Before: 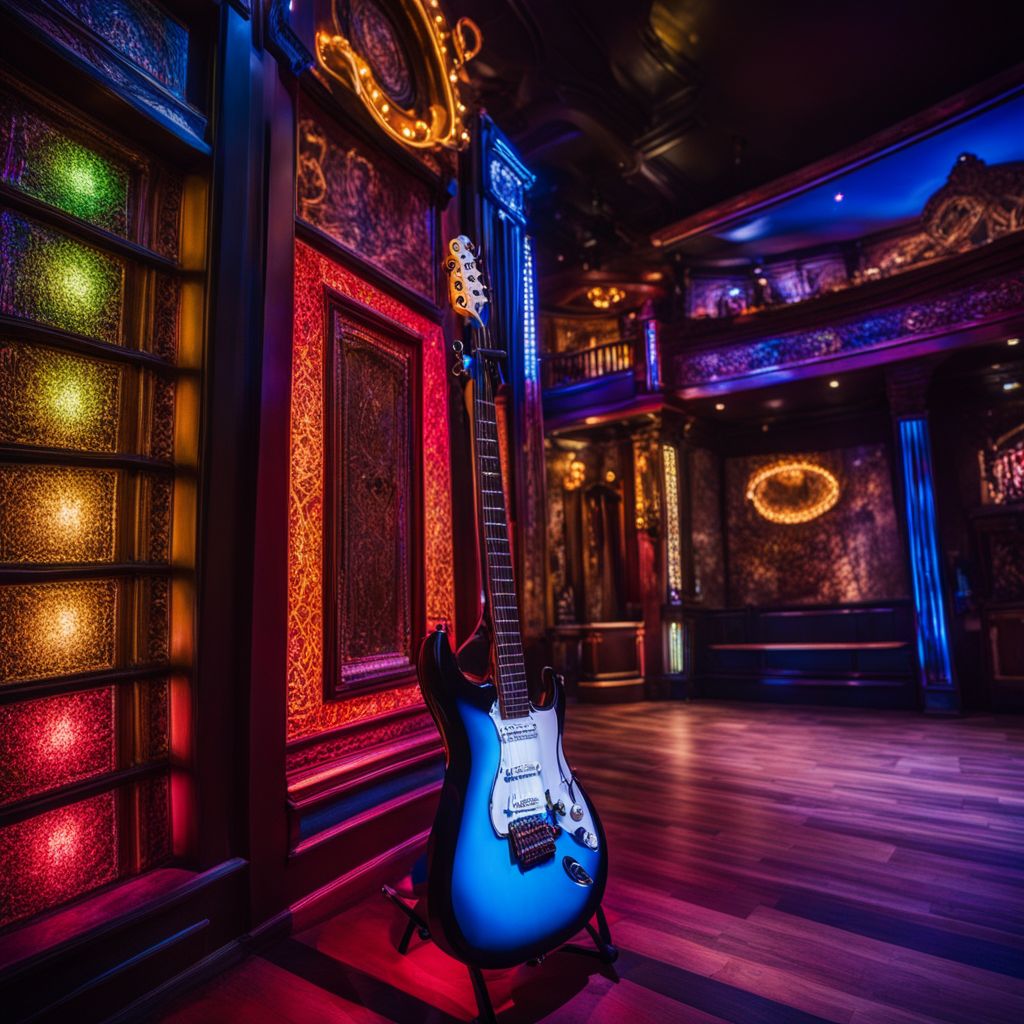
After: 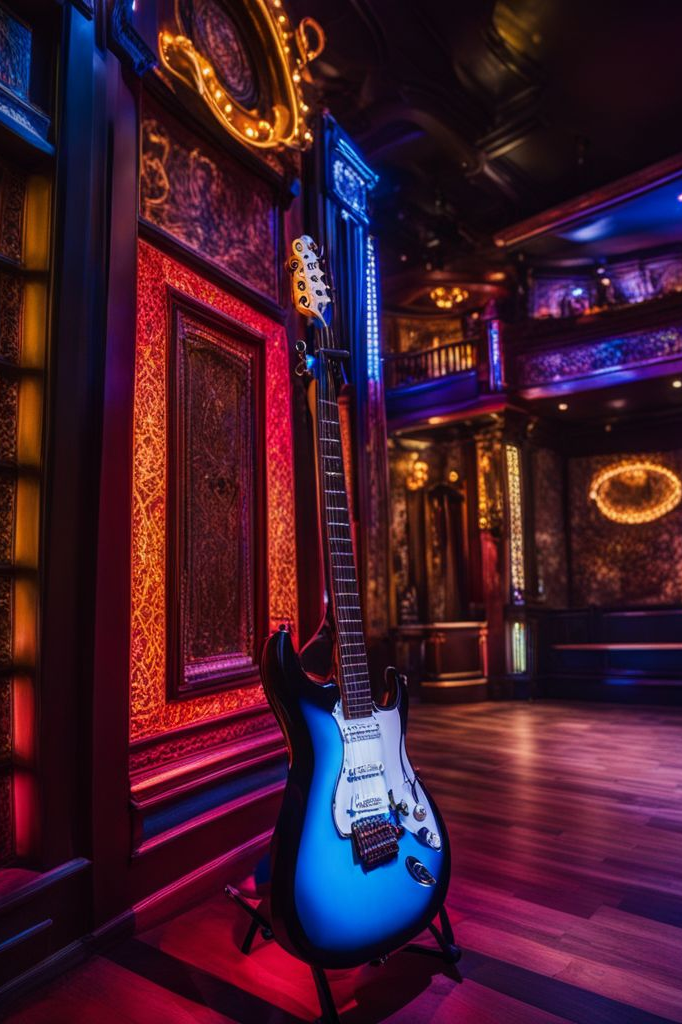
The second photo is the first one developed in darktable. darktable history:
crop: left 15.419%, right 17.914%
tone equalizer: -8 EV -0.002 EV, -7 EV 0.005 EV, -6 EV -0.009 EV, -5 EV 0.011 EV, -4 EV -0.012 EV, -3 EV 0.007 EV, -2 EV -0.062 EV, -1 EV -0.293 EV, +0 EV -0.582 EV, smoothing diameter 2%, edges refinement/feathering 20, mask exposure compensation -1.57 EV, filter diffusion 5
